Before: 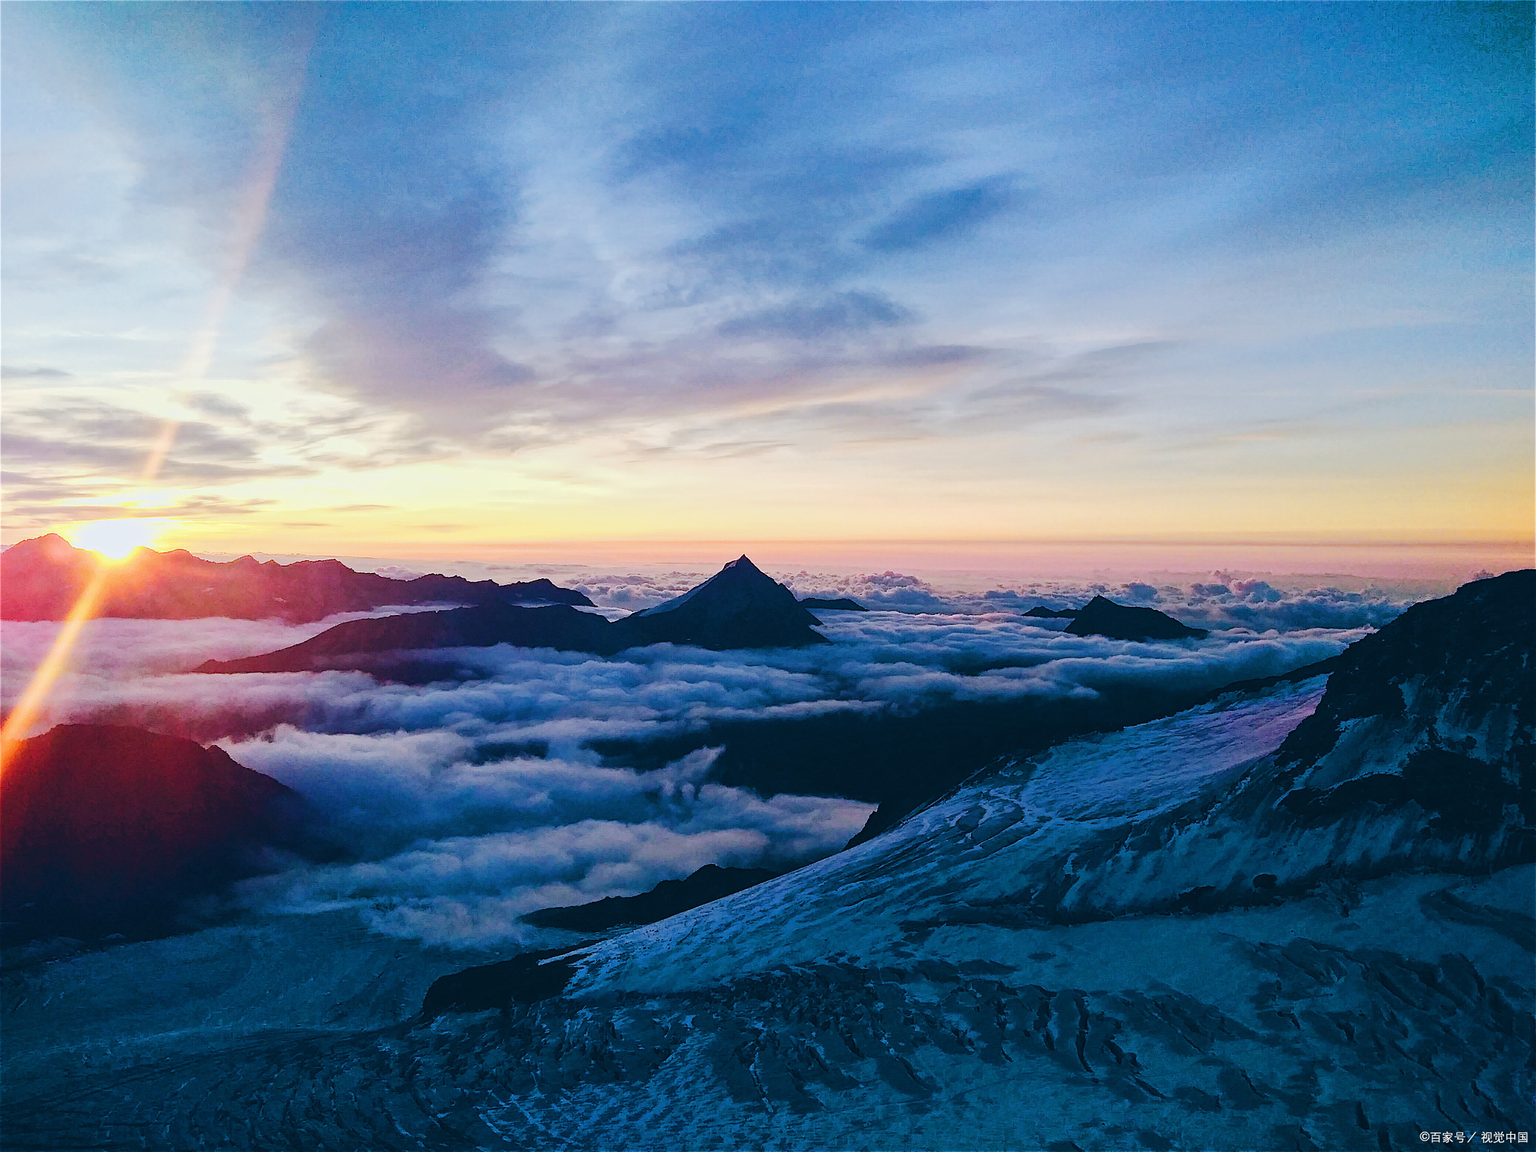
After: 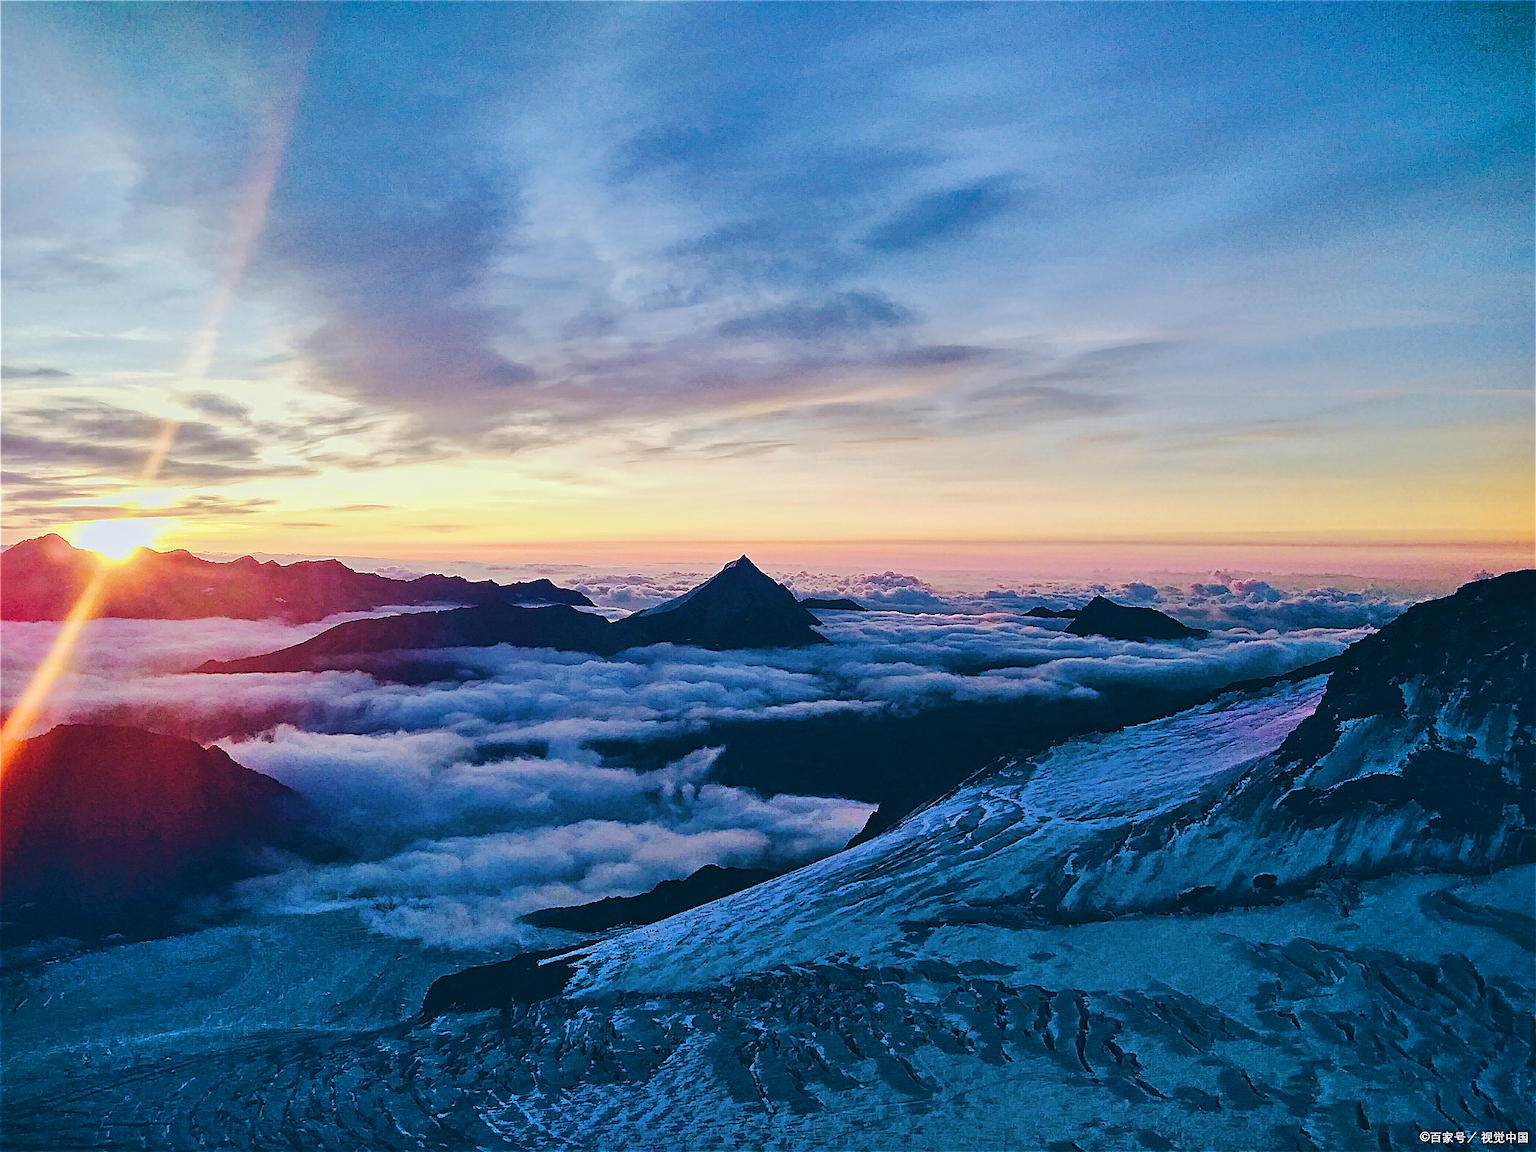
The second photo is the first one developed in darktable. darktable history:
sharpen: on, module defaults
velvia: strength 14.82%
exposure: compensate highlight preservation false
shadows and highlights: soften with gaussian
